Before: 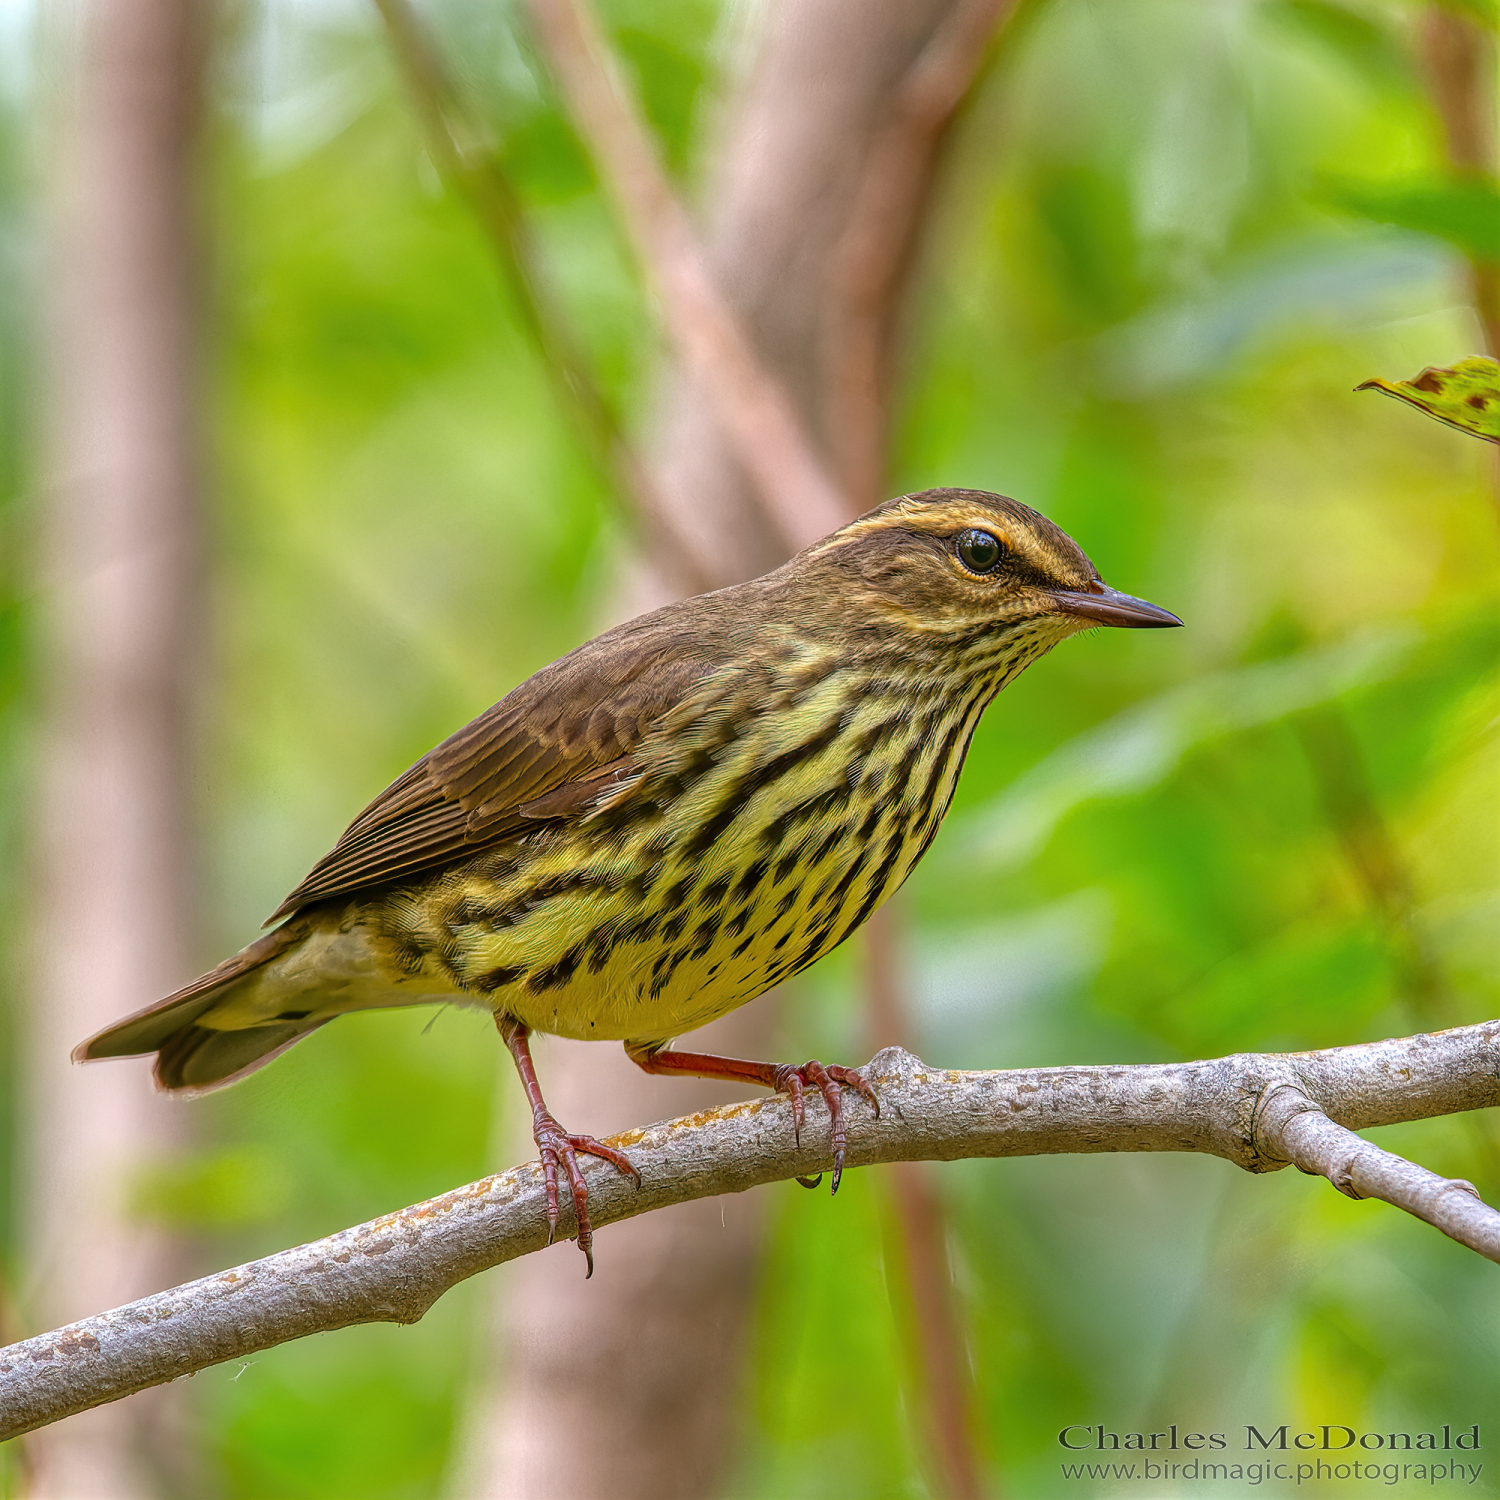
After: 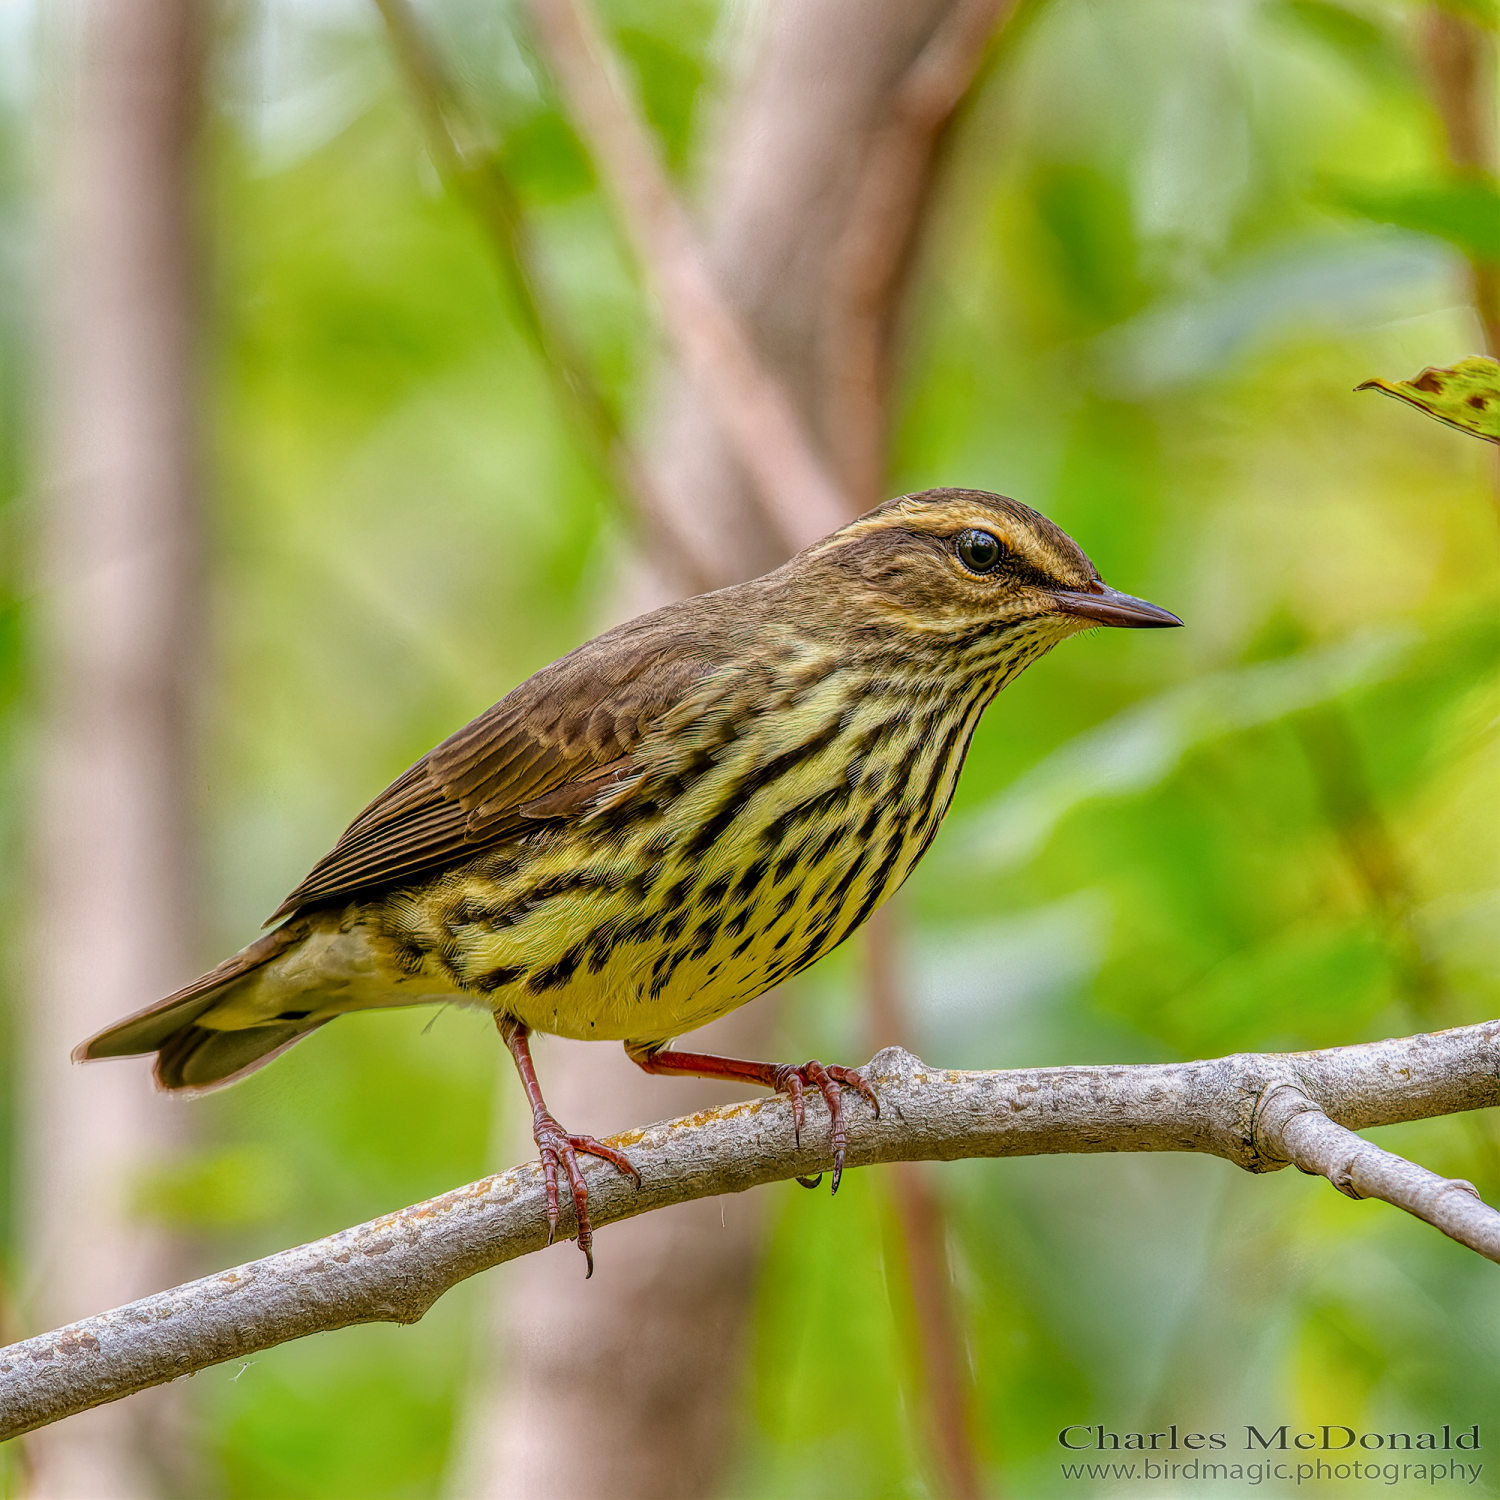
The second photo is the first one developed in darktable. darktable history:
local contrast: on, module defaults
tone curve: curves: ch0 [(0, 0.012) (0.036, 0.035) (0.274, 0.288) (0.504, 0.536) (0.844, 0.84) (1, 0.983)]; ch1 [(0, 0) (0.389, 0.403) (0.462, 0.486) (0.499, 0.498) (0.511, 0.502) (0.536, 0.547) (0.579, 0.578) (0.626, 0.645) (0.749, 0.781) (1, 1)]; ch2 [(0, 0) (0.457, 0.486) (0.5, 0.5) (0.557, 0.561) (0.614, 0.622) (0.704, 0.732) (1, 1)], preserve colors none
filmic rgb: black relative exposure -11.3 EV, white relative exposure 3.23 EV, hardness 6.81
